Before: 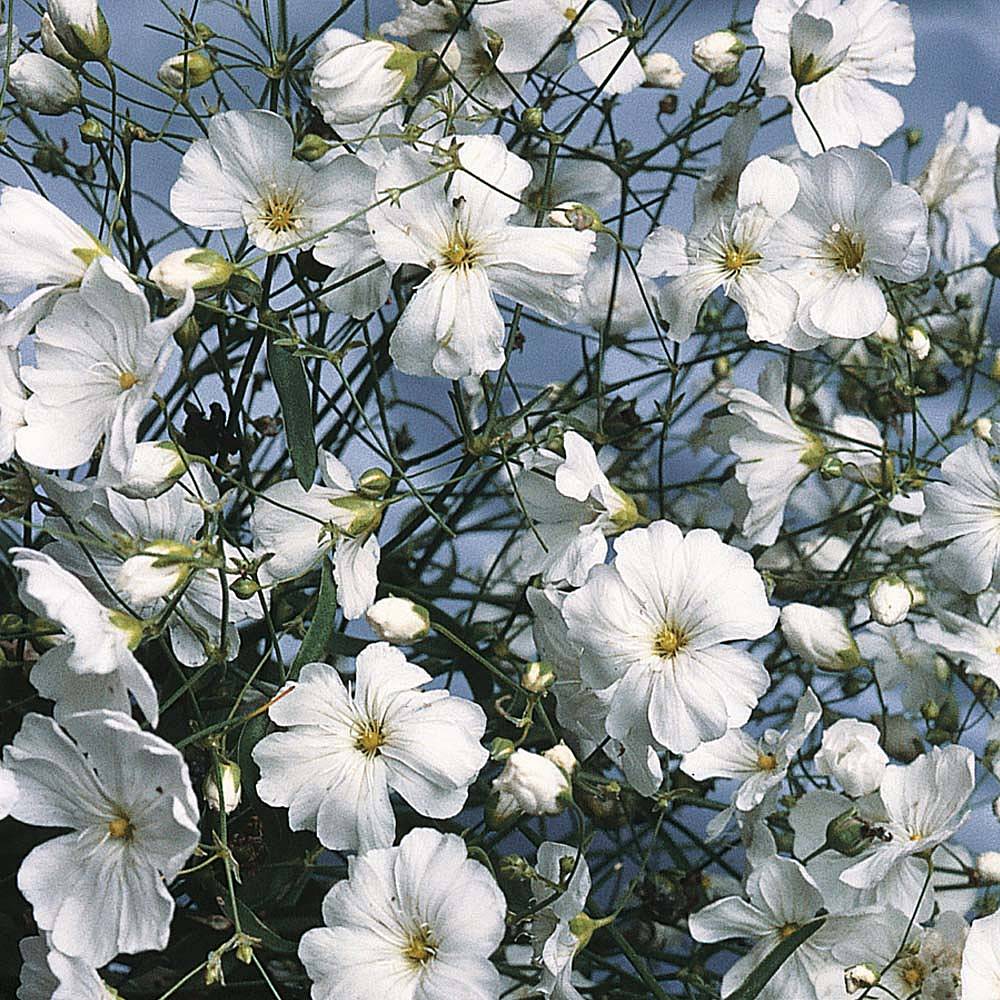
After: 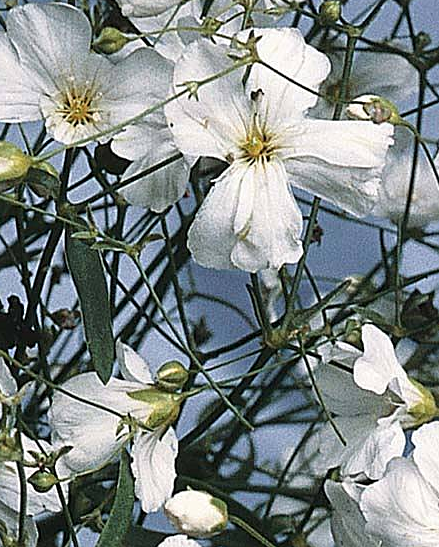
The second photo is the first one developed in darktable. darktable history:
sharpen: amount 0.201
crop: left 20.3%, top 10.784%, right 35.786%, bottom 34.457%
